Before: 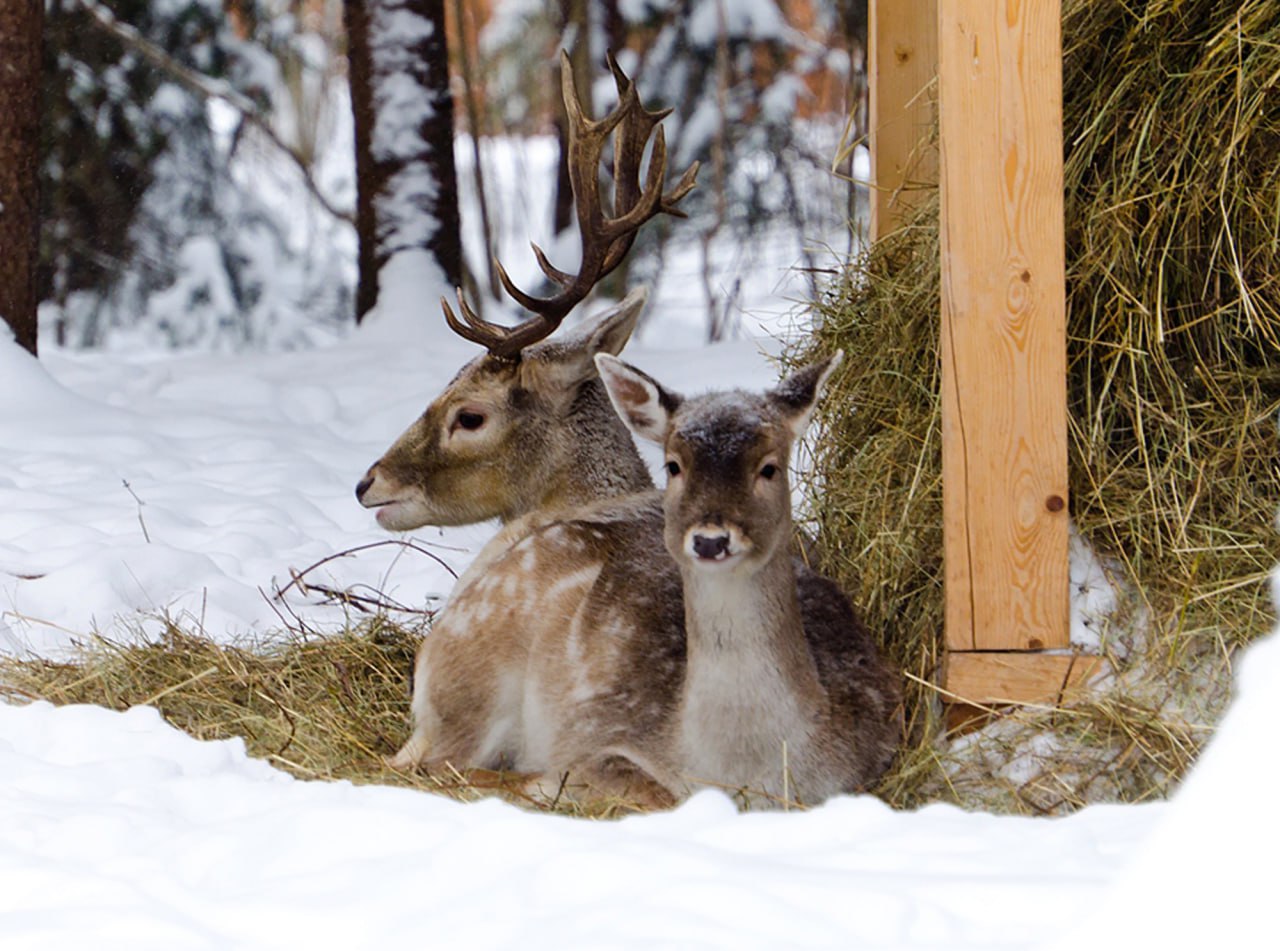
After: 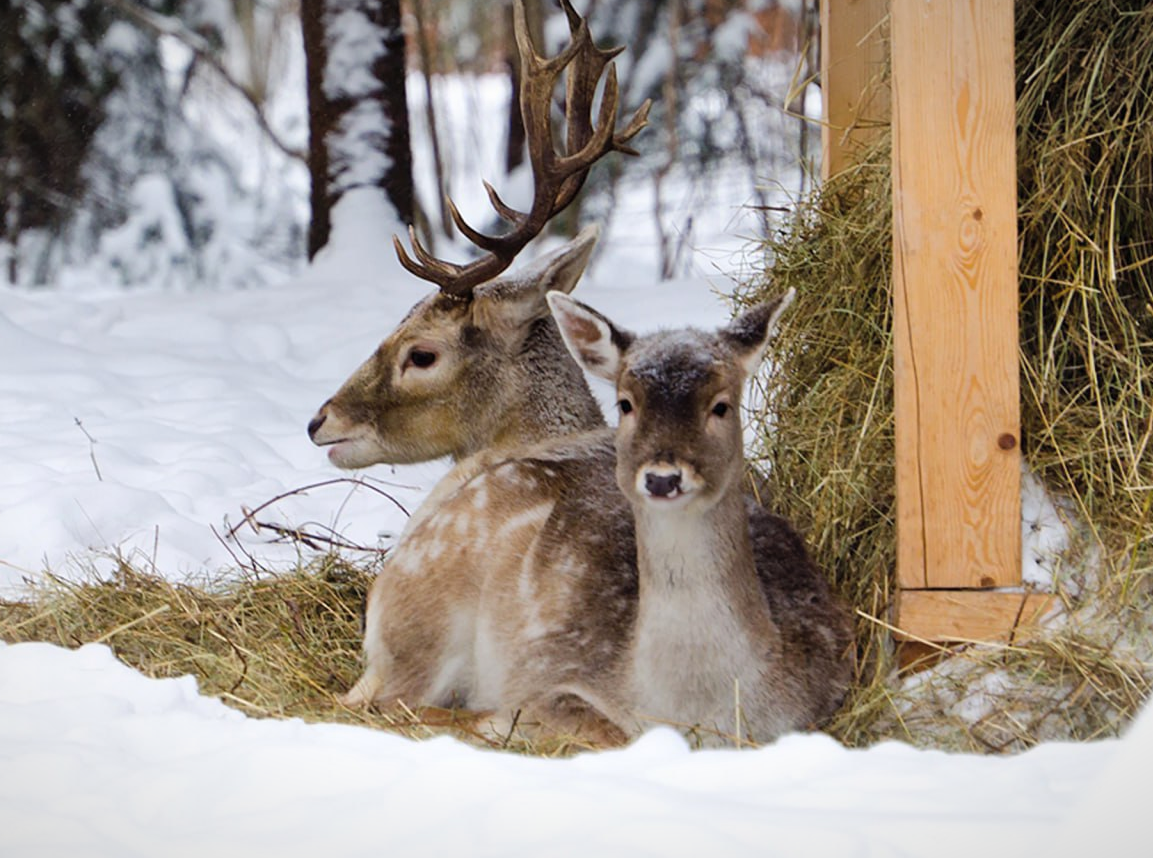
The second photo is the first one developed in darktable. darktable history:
vignetting: fall-off start 98.54%, fall-off radius 100.74%, width/height ratio 1.425
crop: left 3.77%, top 6.521%, right 6.133%, bottom 3.181%
contrast brightness saturation: contrast 0.054, brightness 0.063, saturation 0.009
